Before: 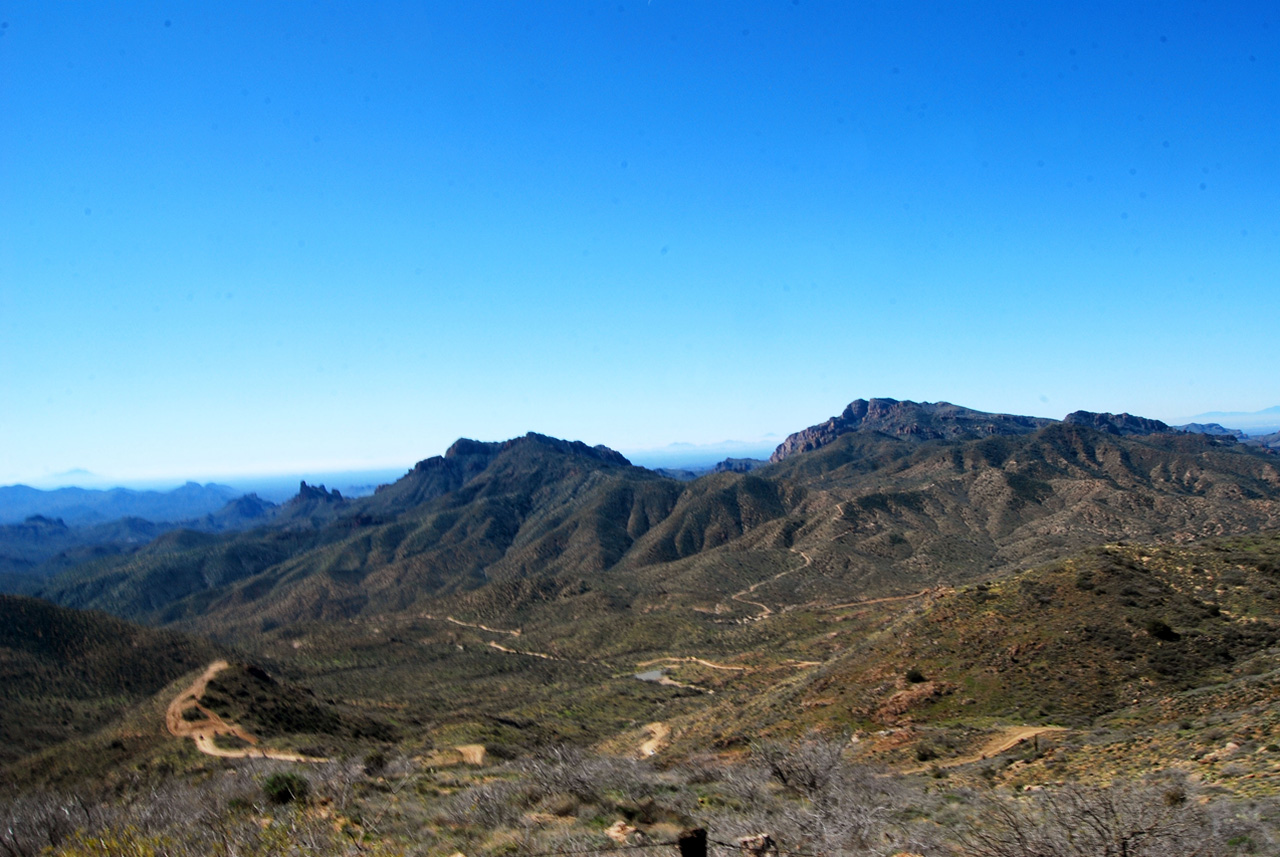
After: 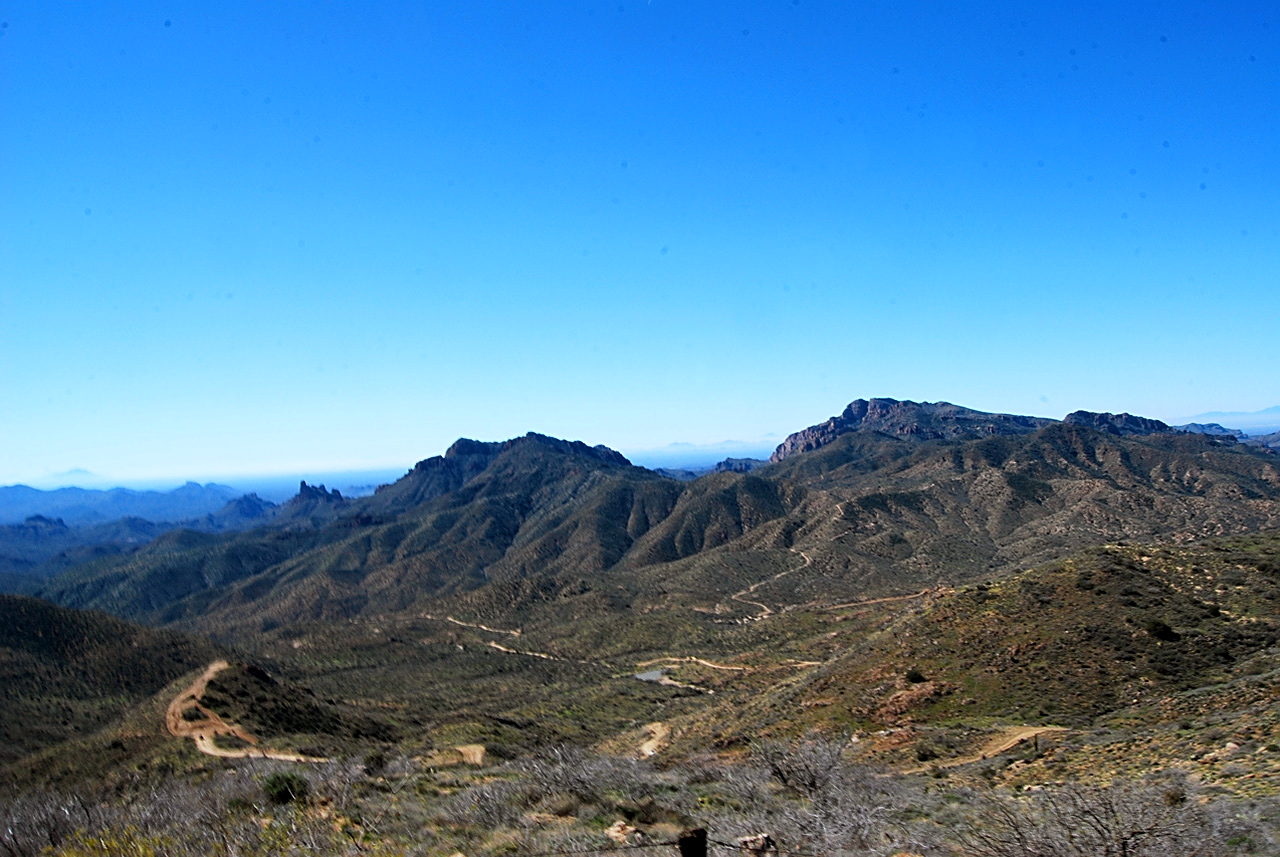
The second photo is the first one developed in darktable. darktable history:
white balance: red 0.974, blue 1.044
sharpen: on, module defaults
